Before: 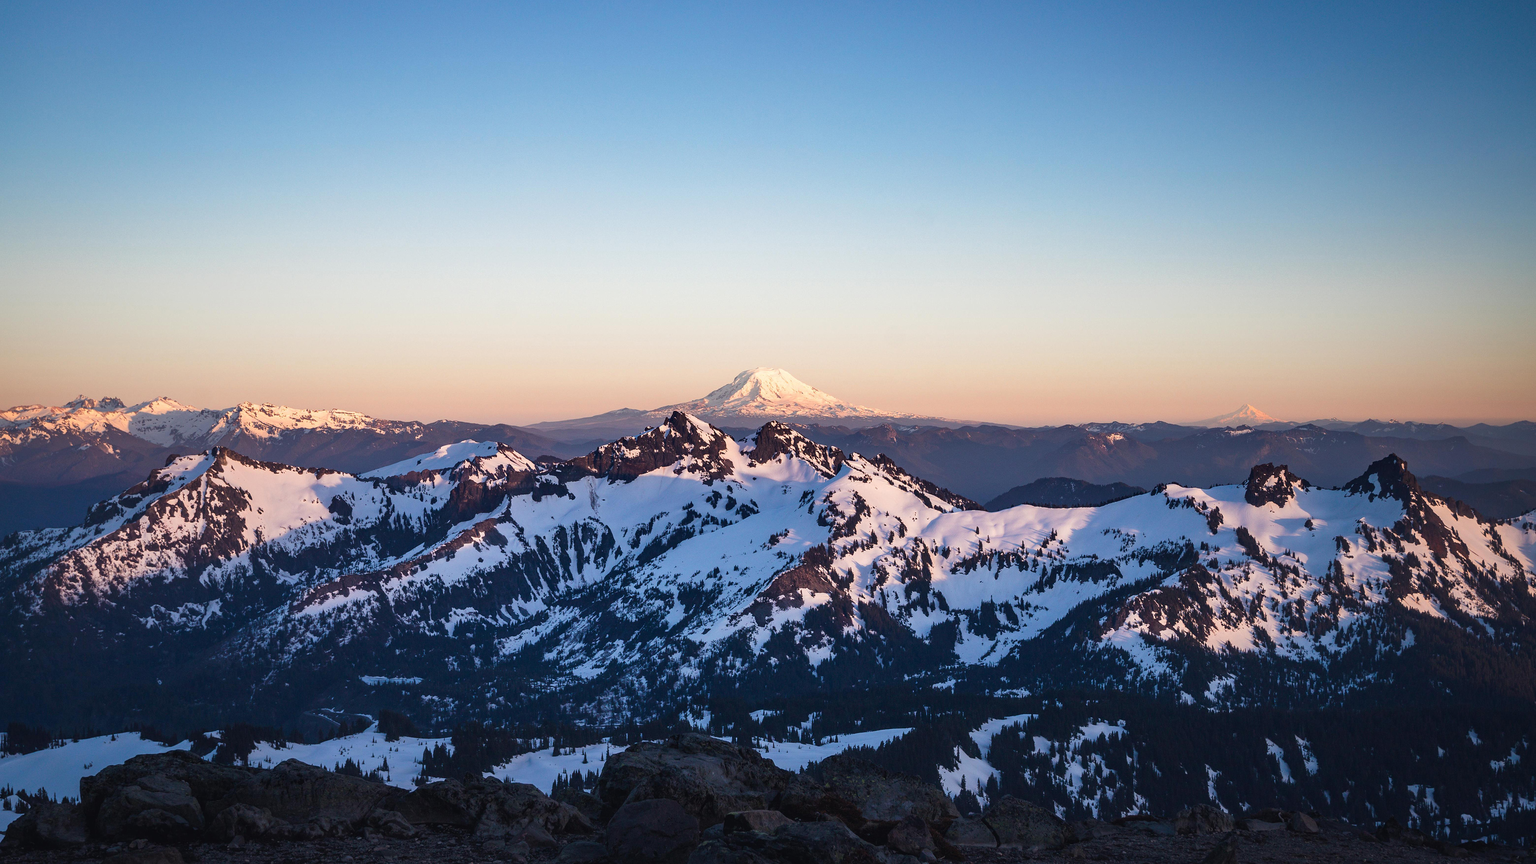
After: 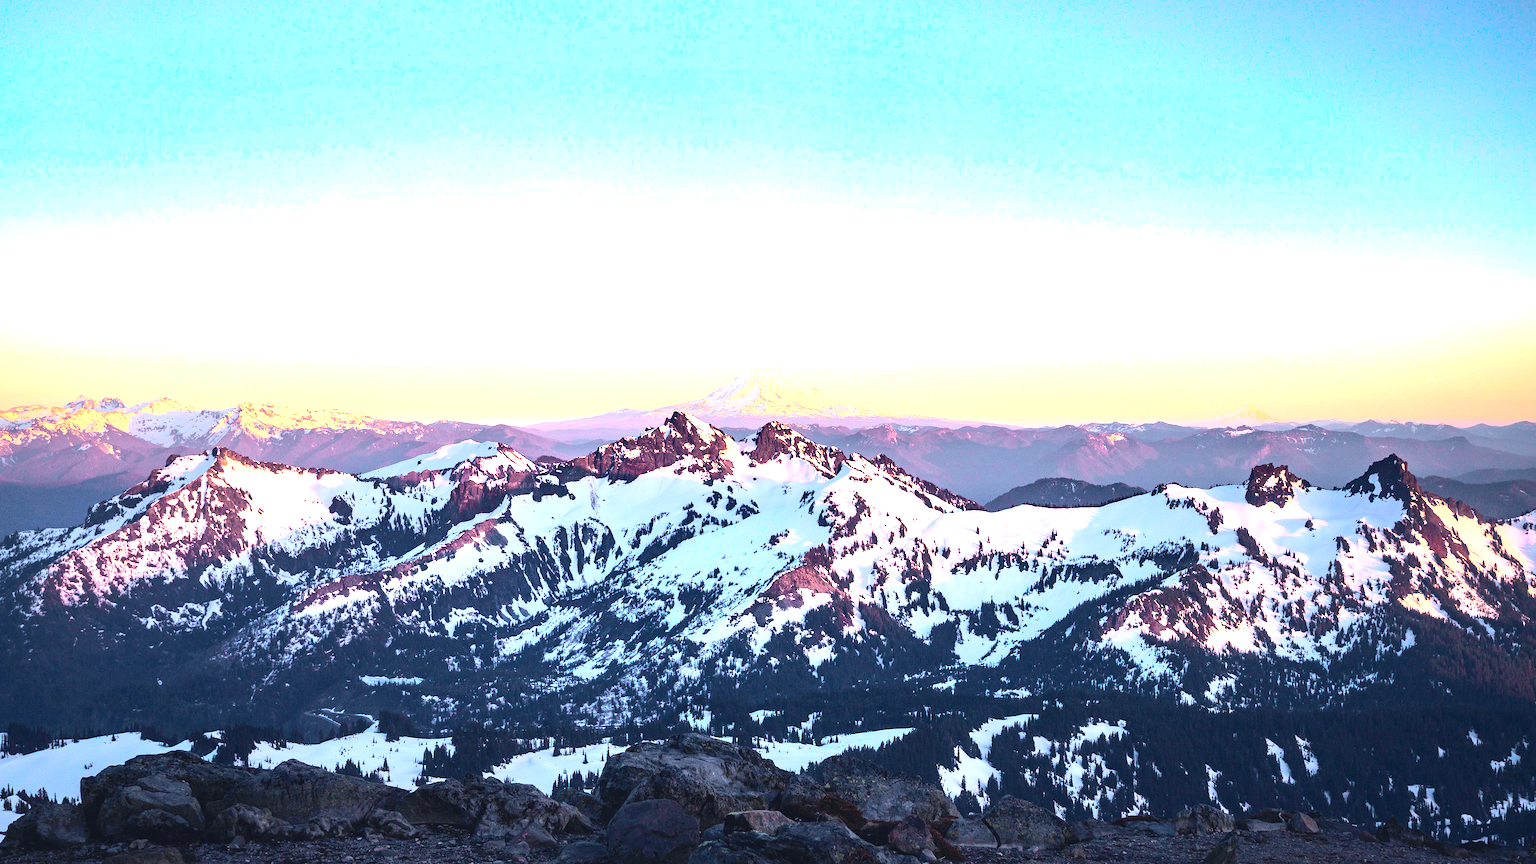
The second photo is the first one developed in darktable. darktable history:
exposure: black level correction 0.001, exposure 1.719 EV, compensate exposure bias true, compensate highlight preservation false
tone curve: curves: ch0 [(0, 0.023) (0.103, 0.087) (0.295, 0.297) (0.445, 0.531) (0.553, 0.665) (0.735, 0.843) (0.994, 1)]; ch1 [(0, 0) (0.427, 0.346) (0.456, 0.426) (0.484, 0.494) (0.509, 0.505) (0.535, 0.56) (0.581, 0.632) (0.646, 0.715) (1, 1)]; ch2 [(0, 0) (0.369, 0.388) (0.449, 0.431) (0.501, 0.495) (0.533, 0.518) (0.572, 0.612) (0.677, 0.752) (1, 1)], color space Lab, independent channels, preserve colors none
